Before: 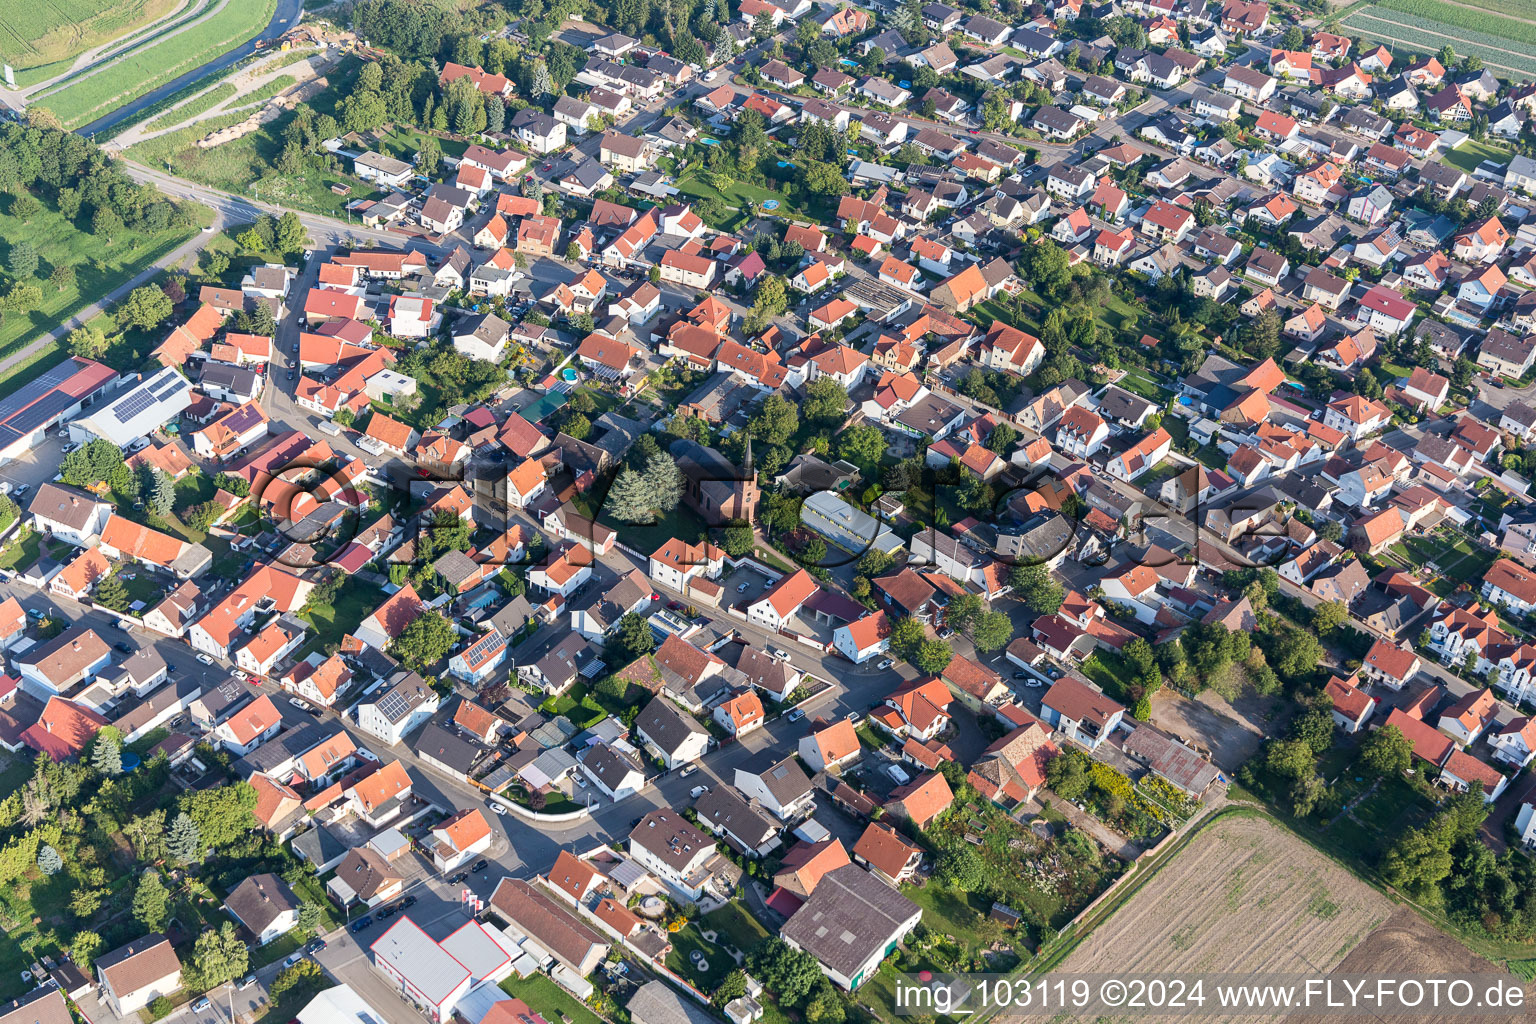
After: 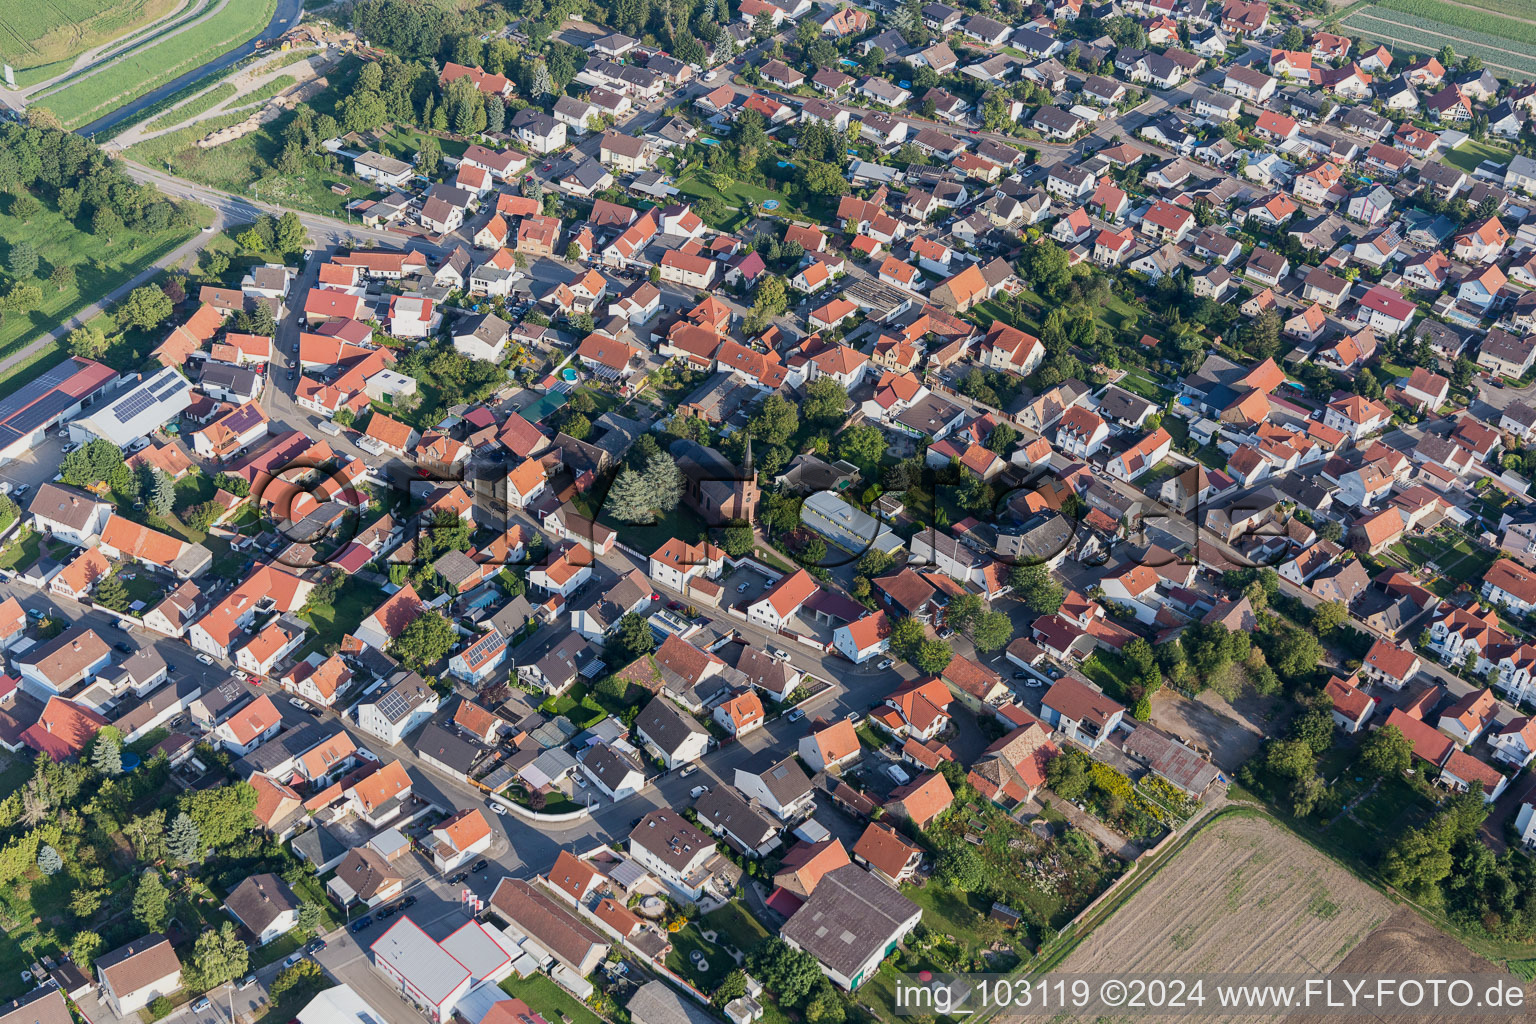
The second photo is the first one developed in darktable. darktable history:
exposure: exposure -0.326 EV, compensate exposure bias true, compensate highlight preservation false
